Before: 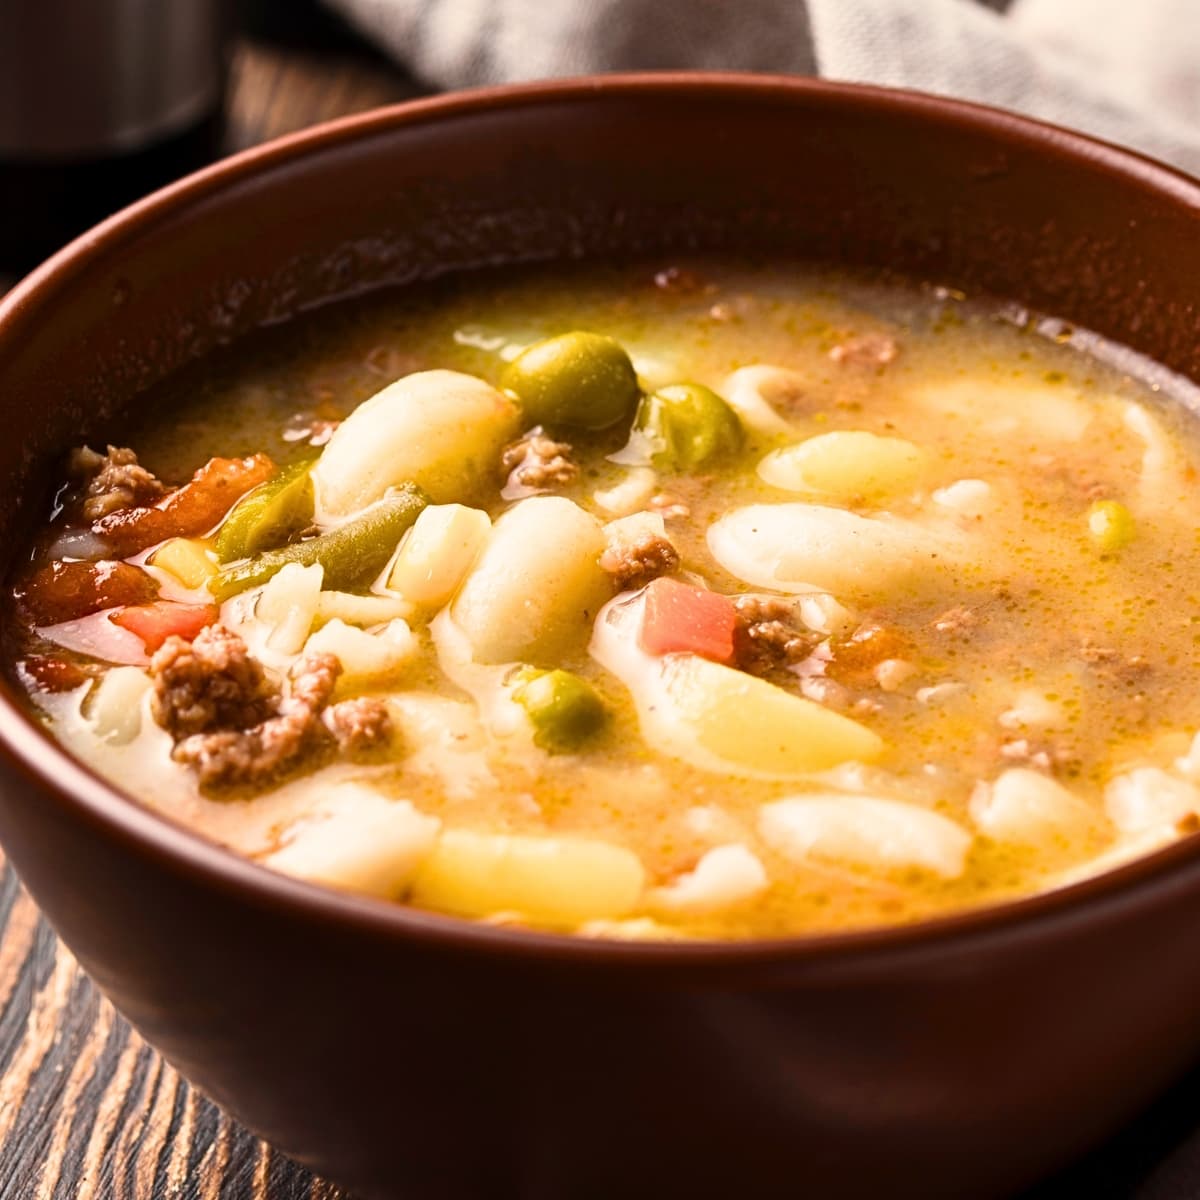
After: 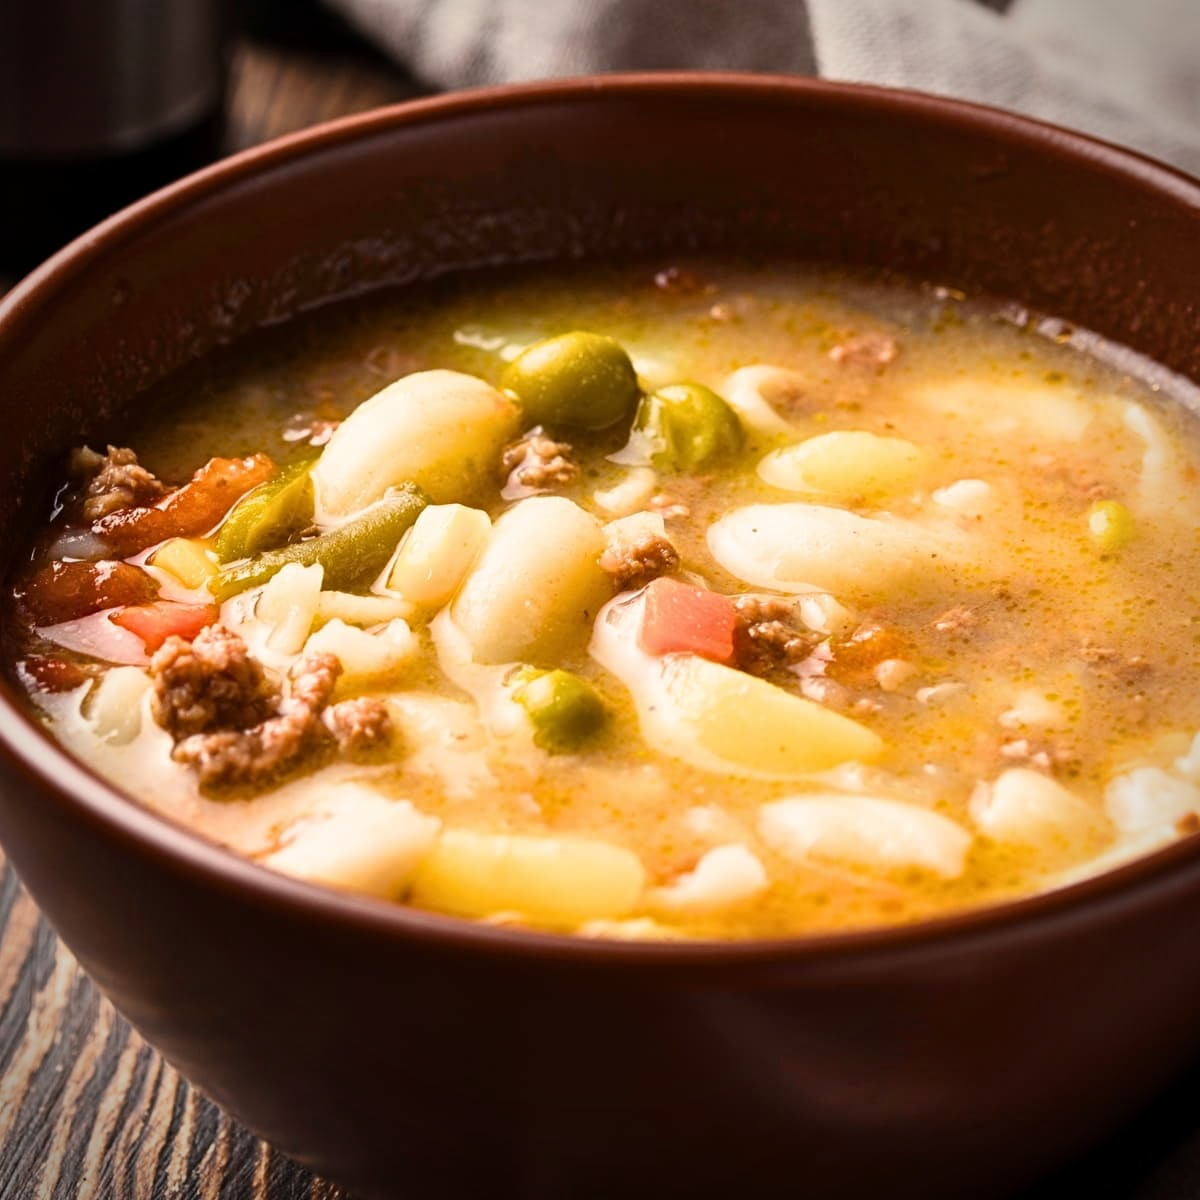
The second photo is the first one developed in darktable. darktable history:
vignetting: brightness -0.582, saturation -0.107
